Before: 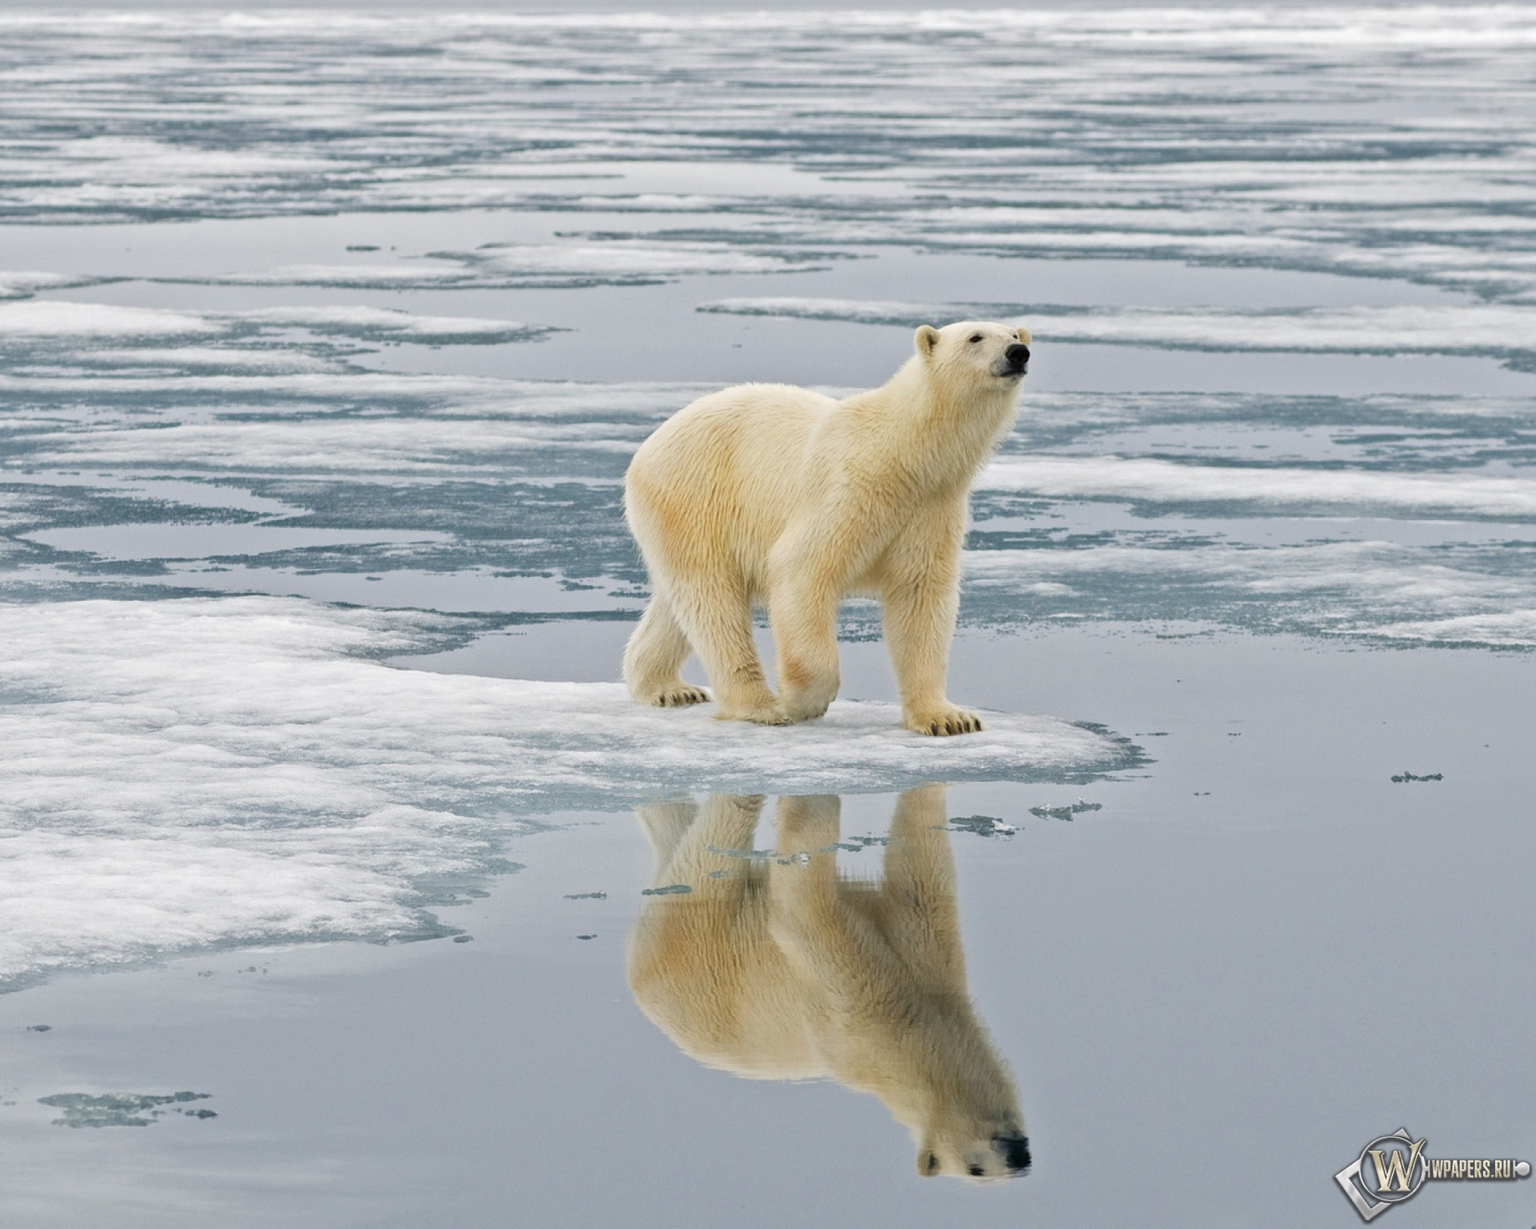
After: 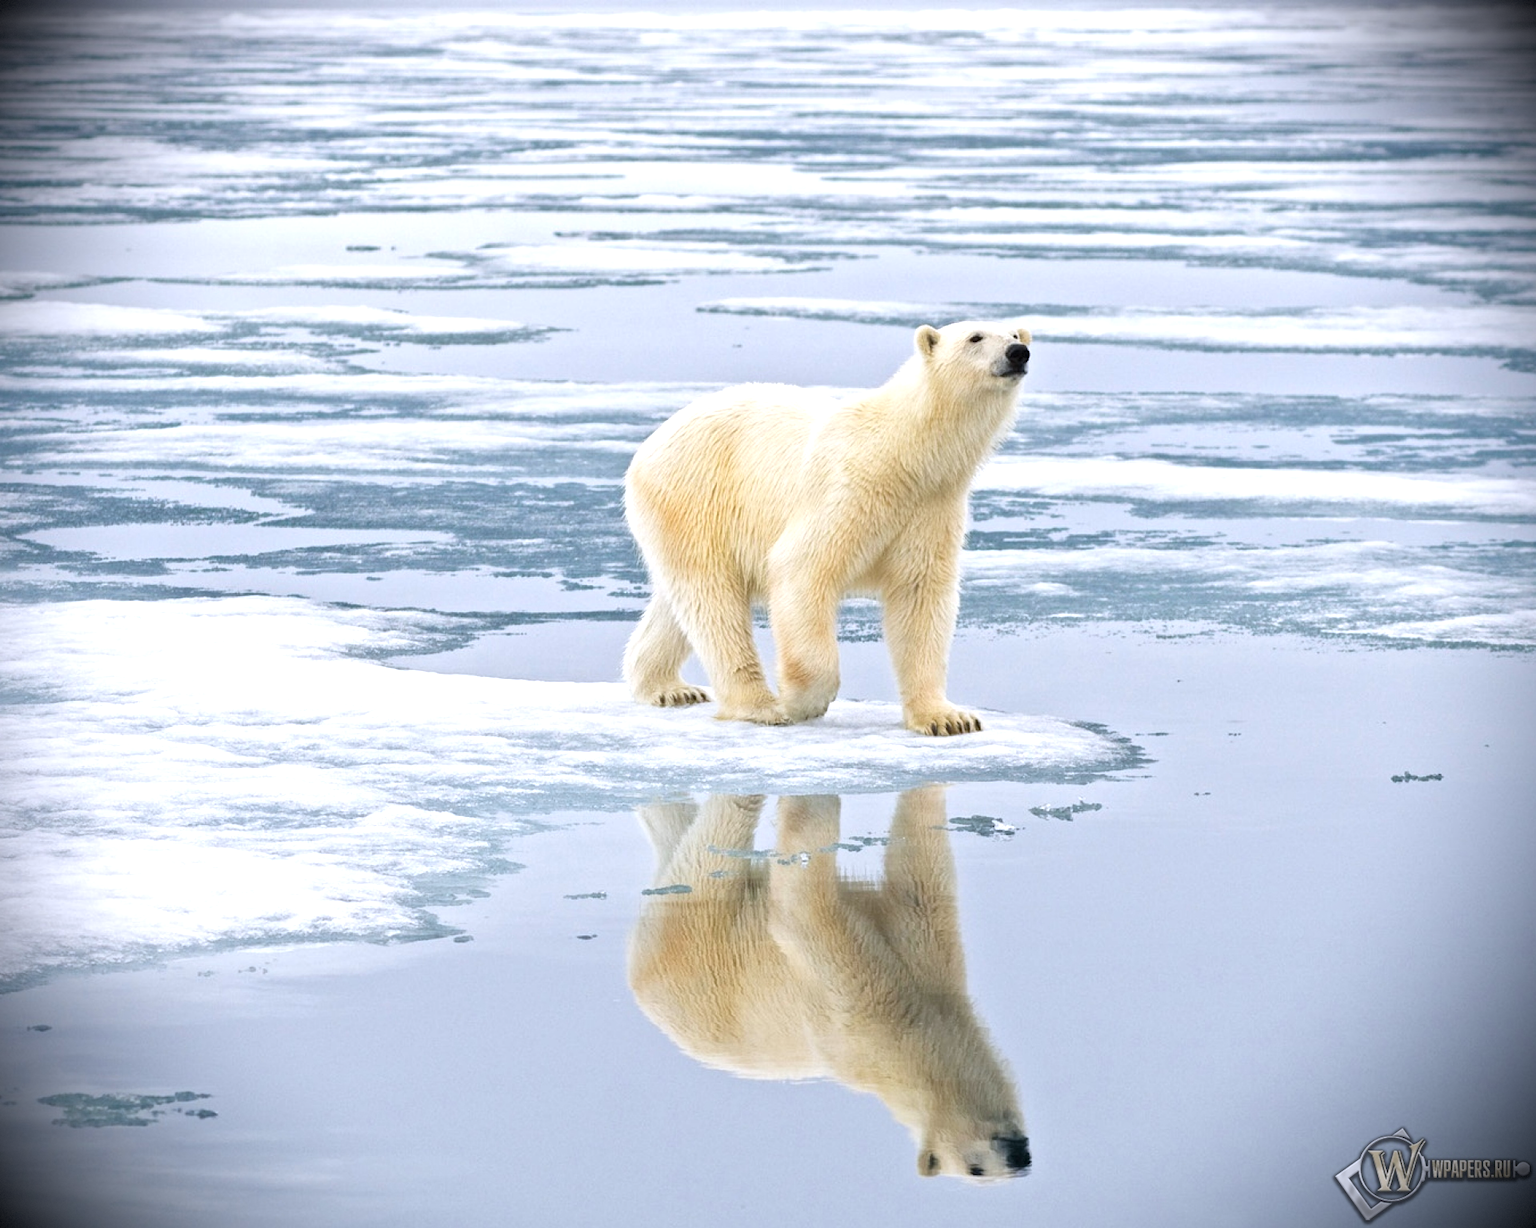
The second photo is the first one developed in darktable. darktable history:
exposure: black level correction 0, exposure 0.69 EV, compensate highlight preservation false
vignetting: brightness -0.996, saturation 0.492, dithering 8-bit output
color calibration: illuminant as shot in camera, x 0.358, y 0.373, temperature 4628.91 K
